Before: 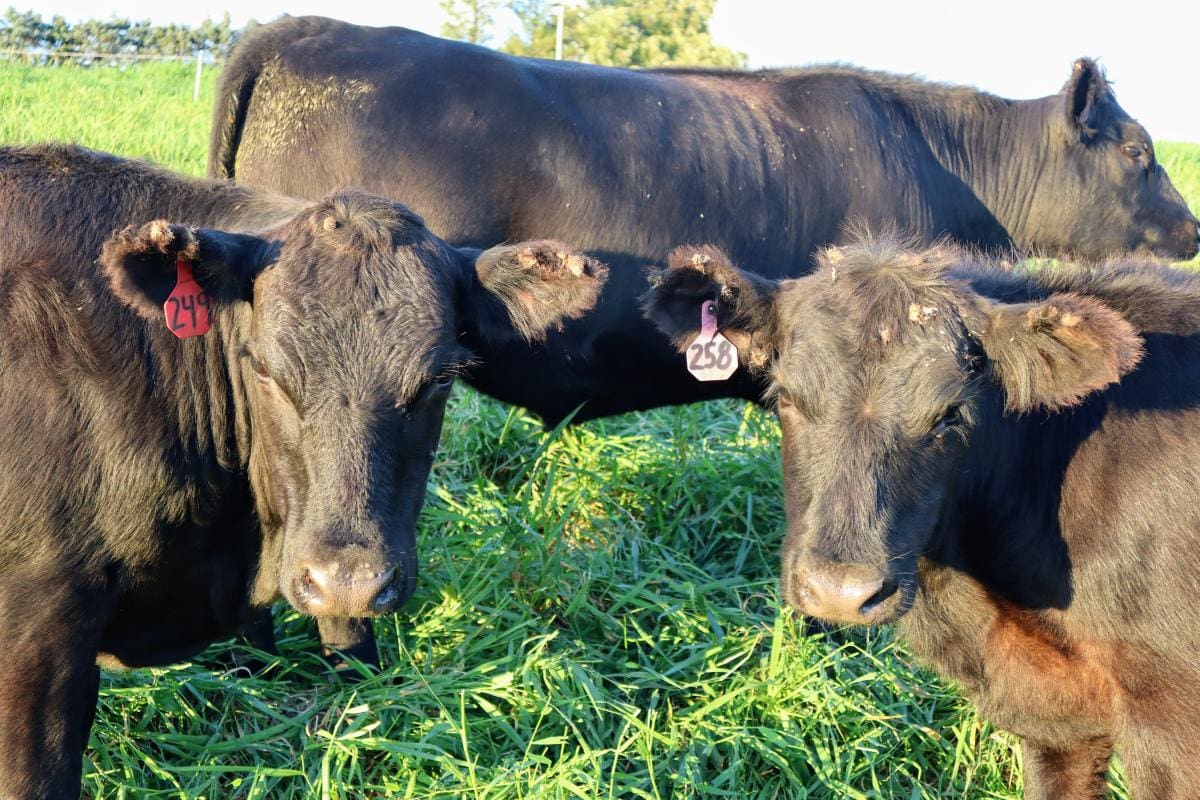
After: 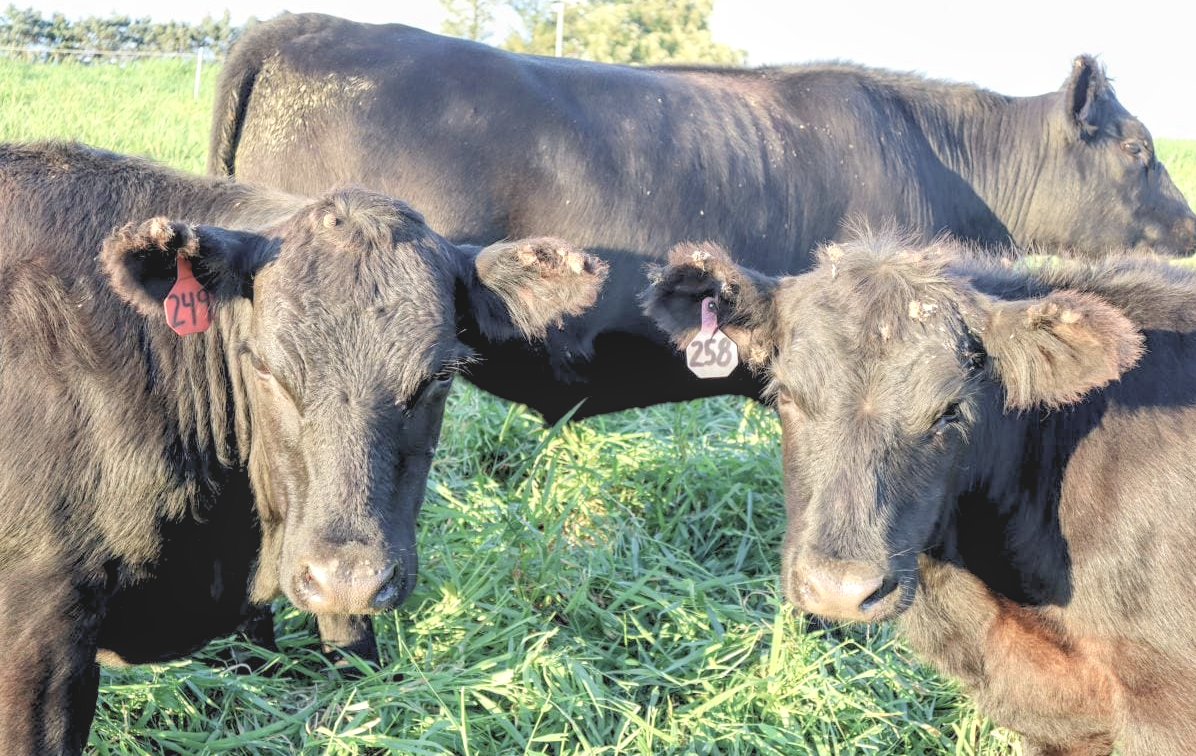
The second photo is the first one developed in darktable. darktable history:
exposure: black level correction 0, exposure 1.1 EV, compensate exposure bias true, compensate highlight preservation false
local contrast: detail 130%
contrast brightness saturation: contrast -0.26, saturation -0.43
crop: top 0.448%, right 0.264%, bottom 5.045%
rgb levels: preserve colors sum RGB, levels [[0.038, 0.433, 0.934], [0, 0.5, 1], [0, 0.5, 1]]
